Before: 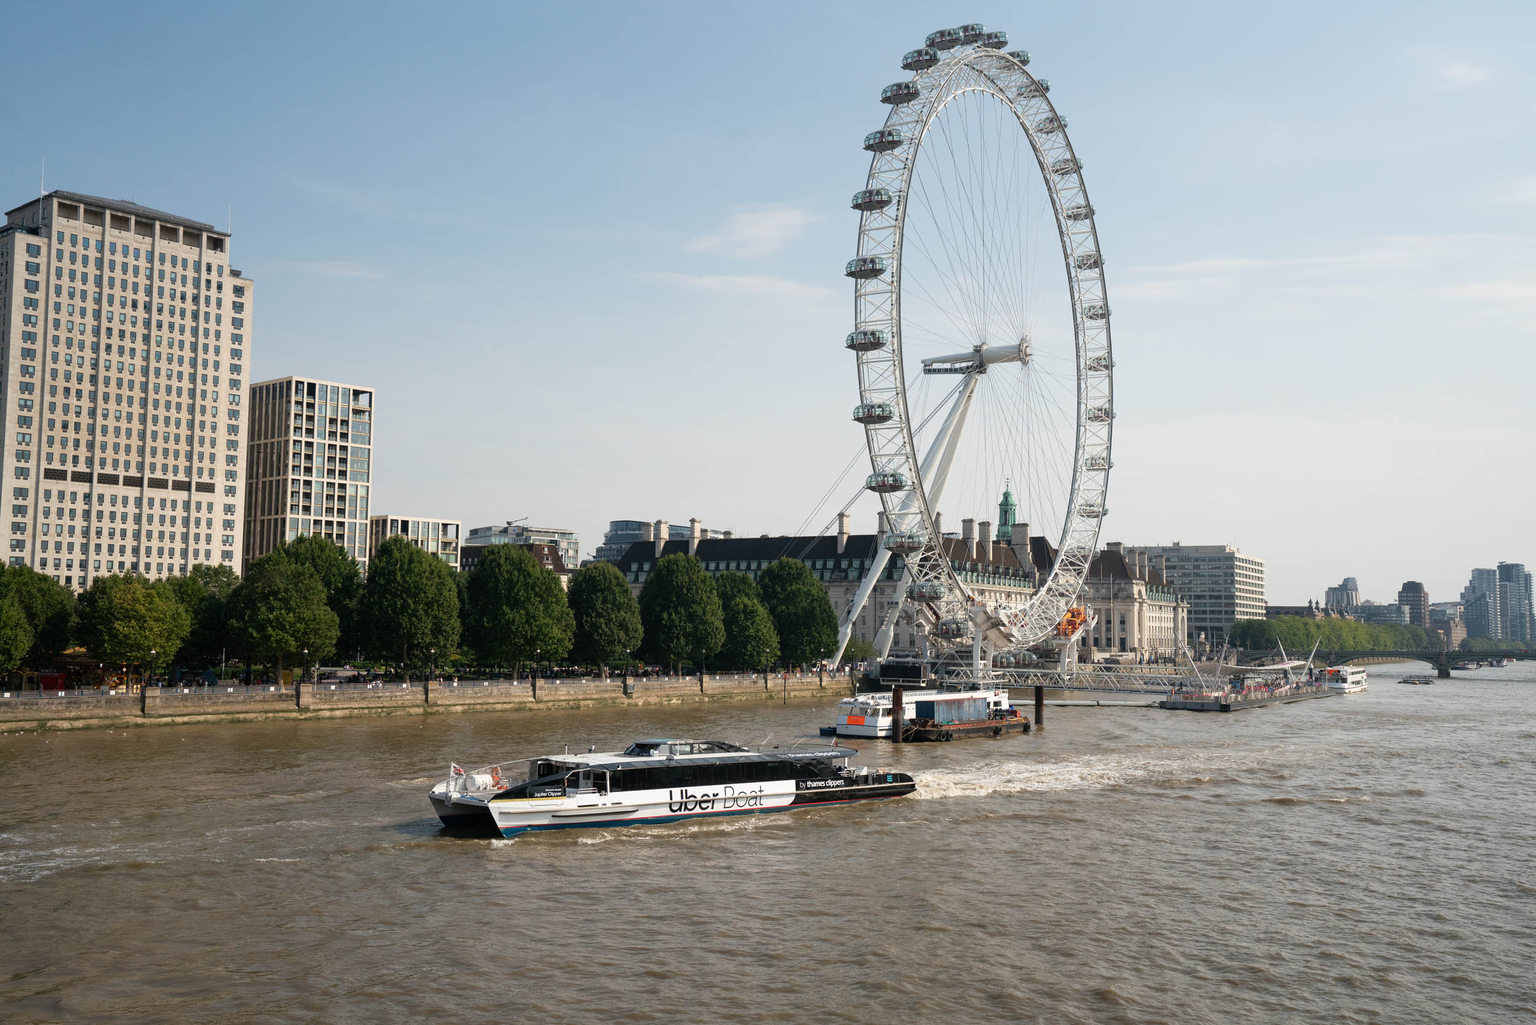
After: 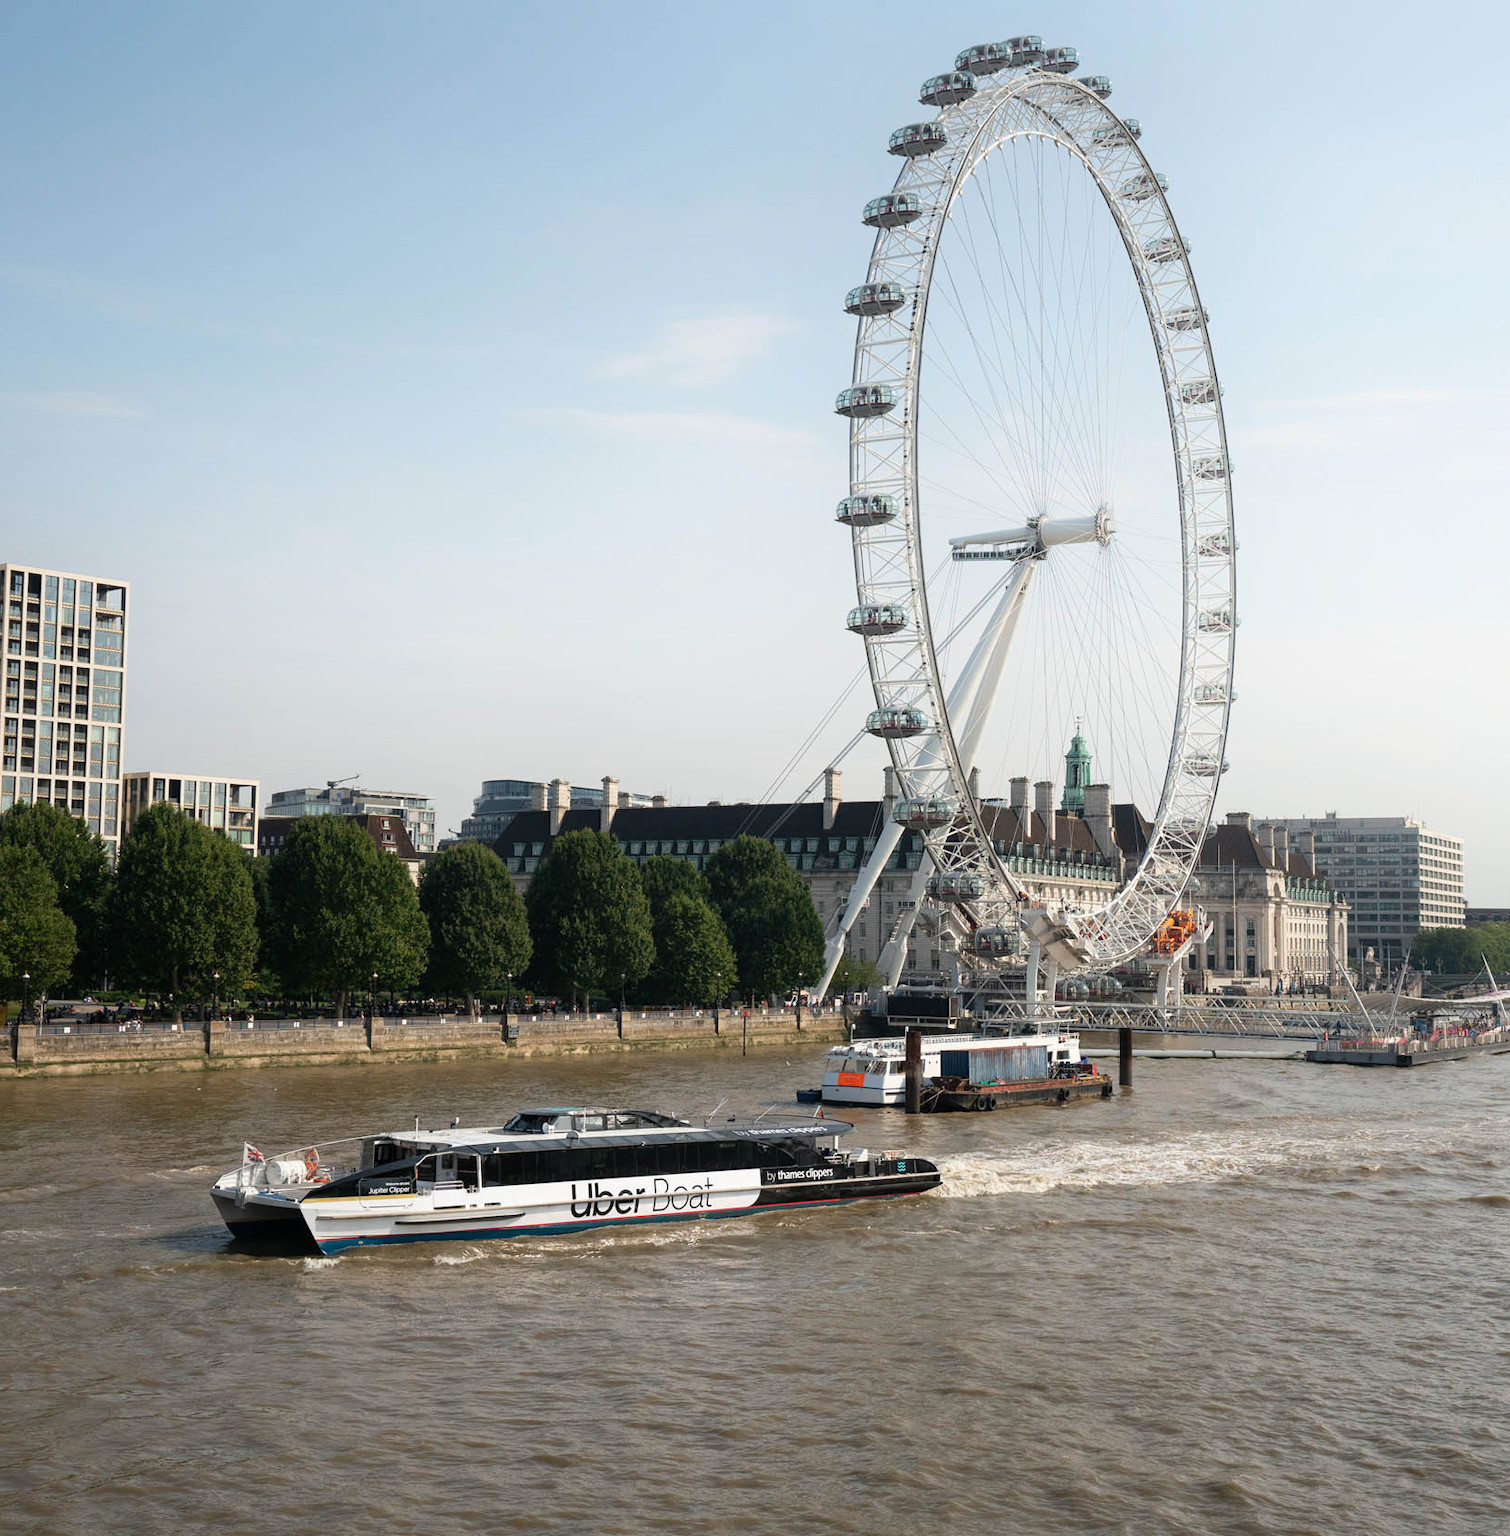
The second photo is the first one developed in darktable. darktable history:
shadows and highlights: shadows -24.01, highlights 51.55, soften with gaussian
crop and rotate: left 18.765%, right 15.623%
